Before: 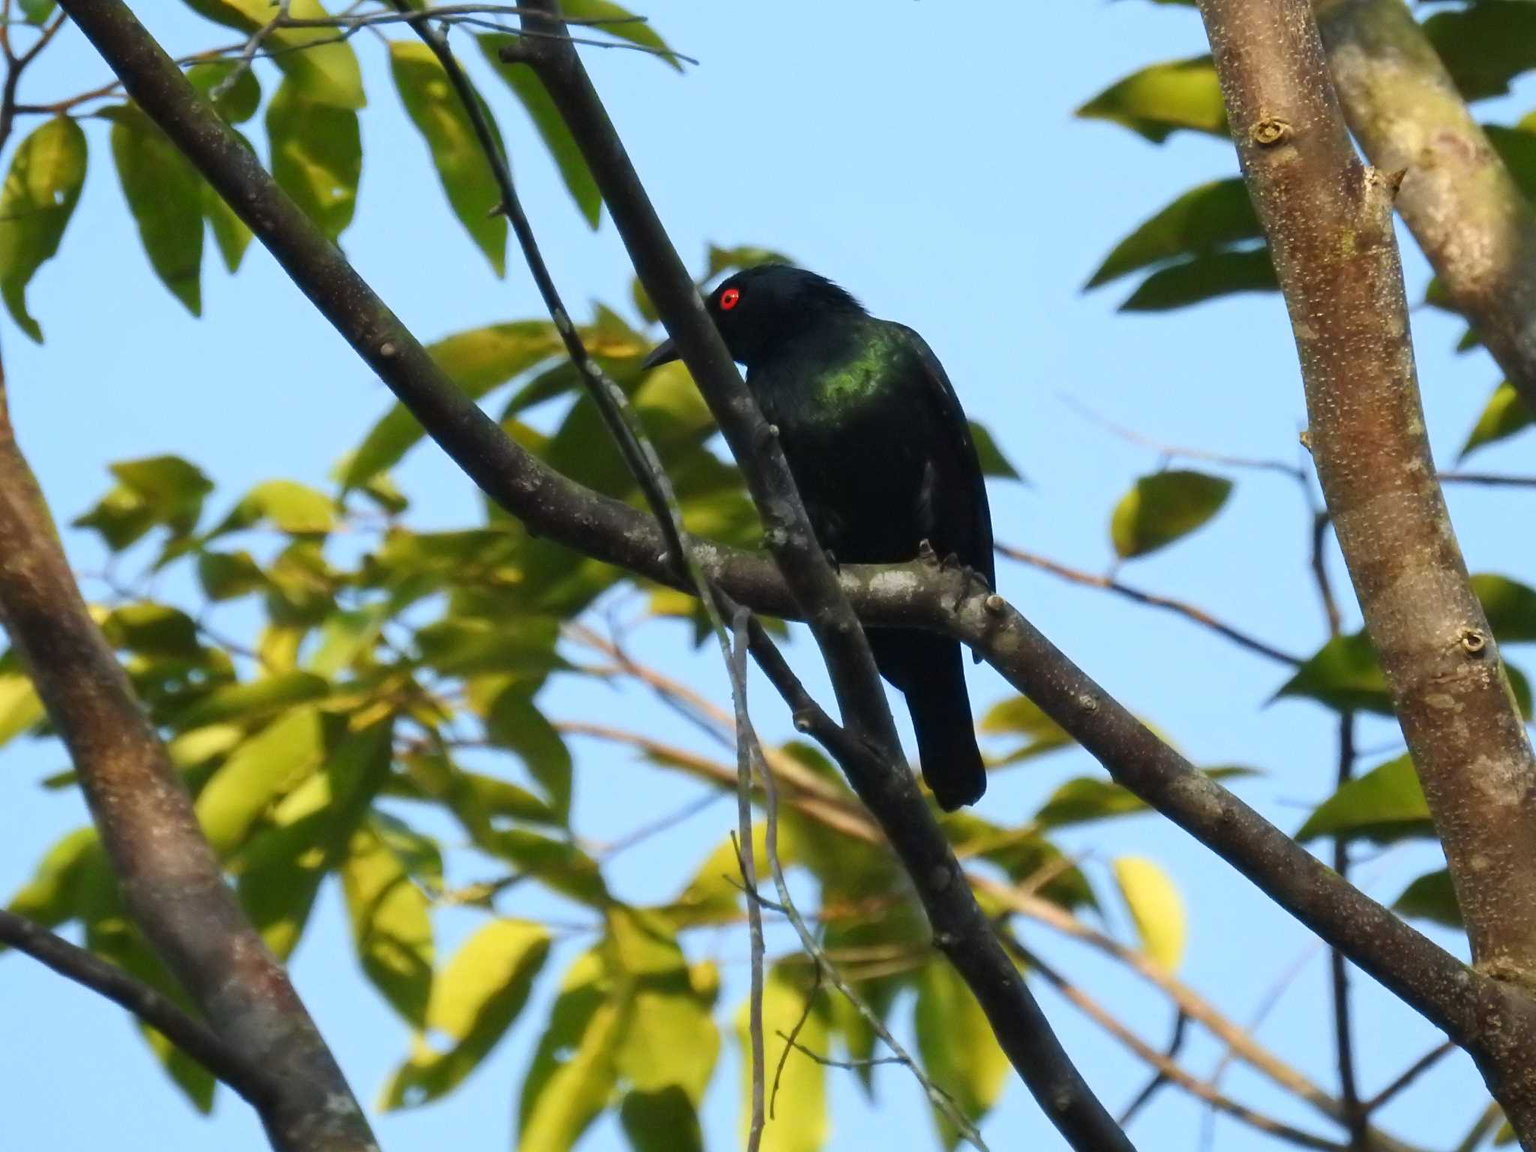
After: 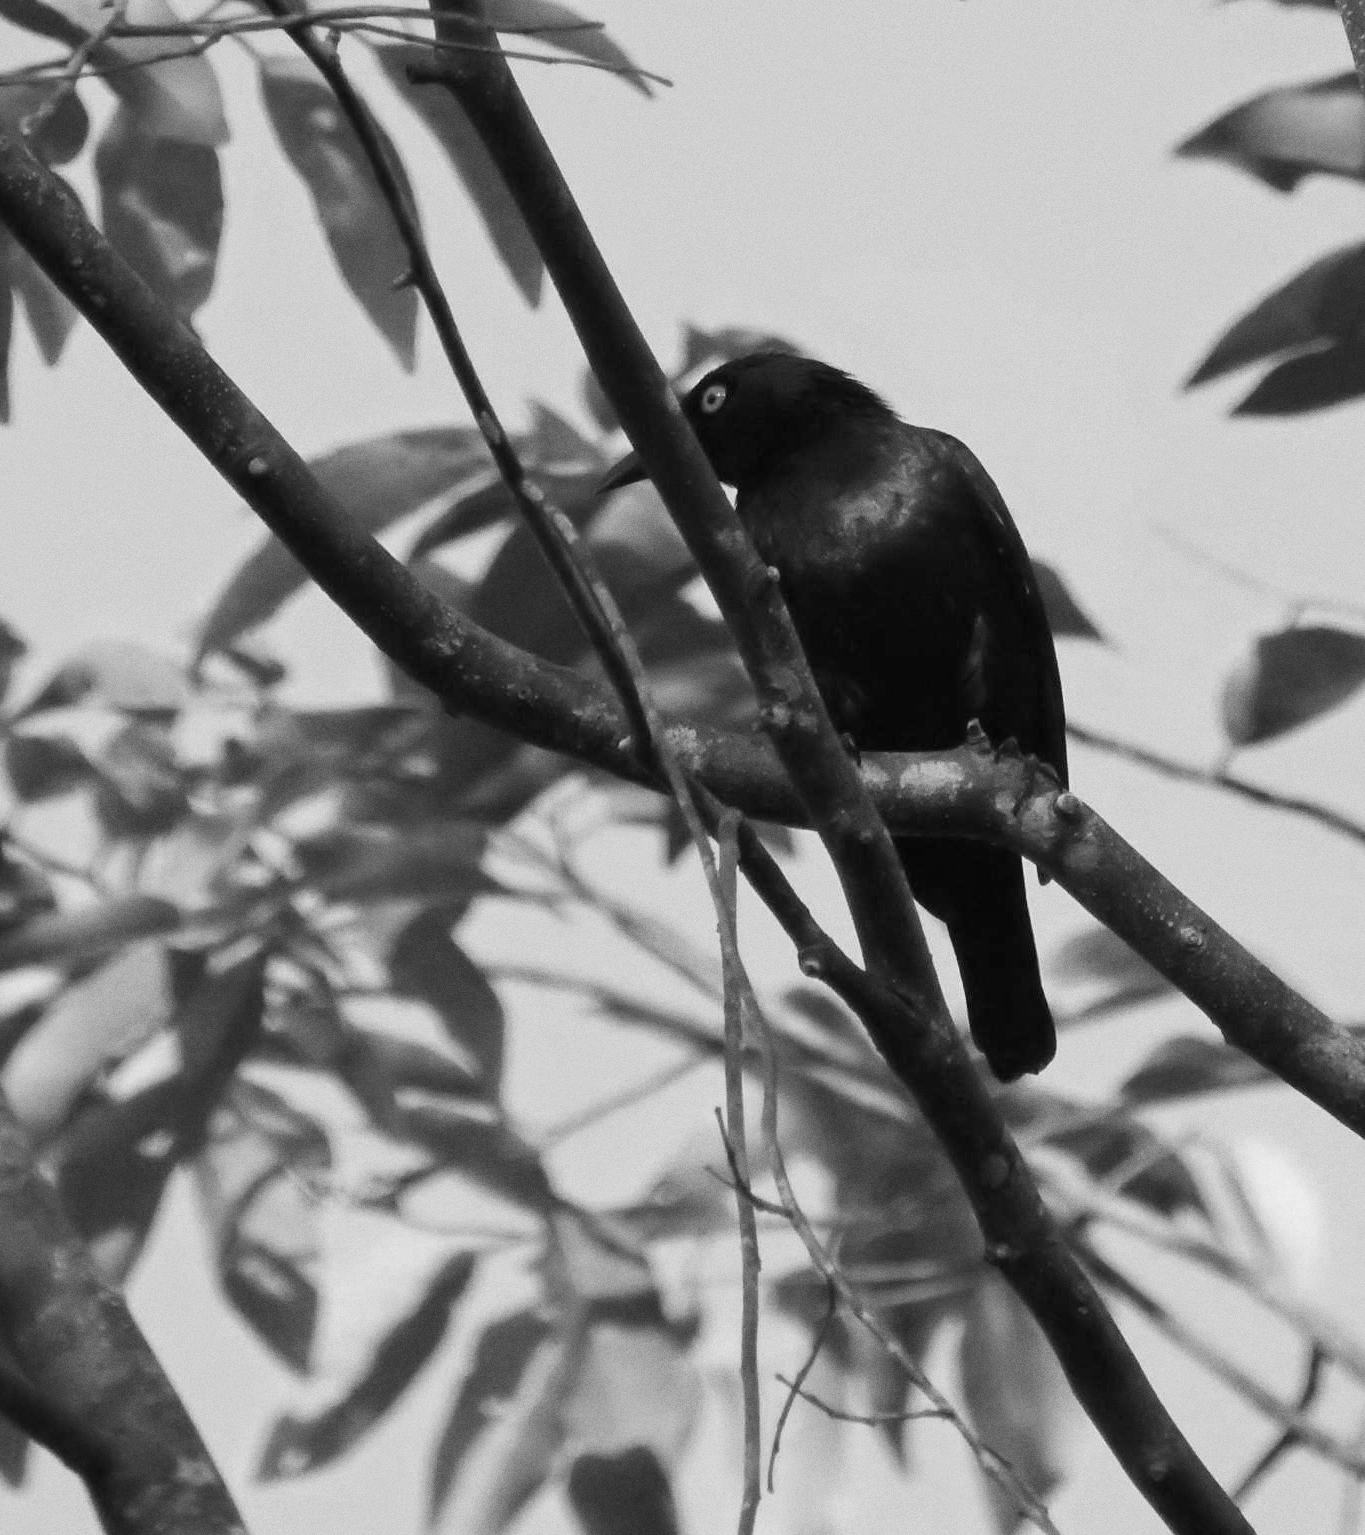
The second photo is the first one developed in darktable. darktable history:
monochrome: a -35.87, b 49.73, size 1.7
exposure: black level correction 0.001, compensate highlight preservation false
crop and rotate: left 12.648%, right 20.685%
contrast brightness saturation: saturation -0.04
grain: coarseness 0.09 ISO
color calibration: x 0.355, y 0.367, temperature 4700.38 K
